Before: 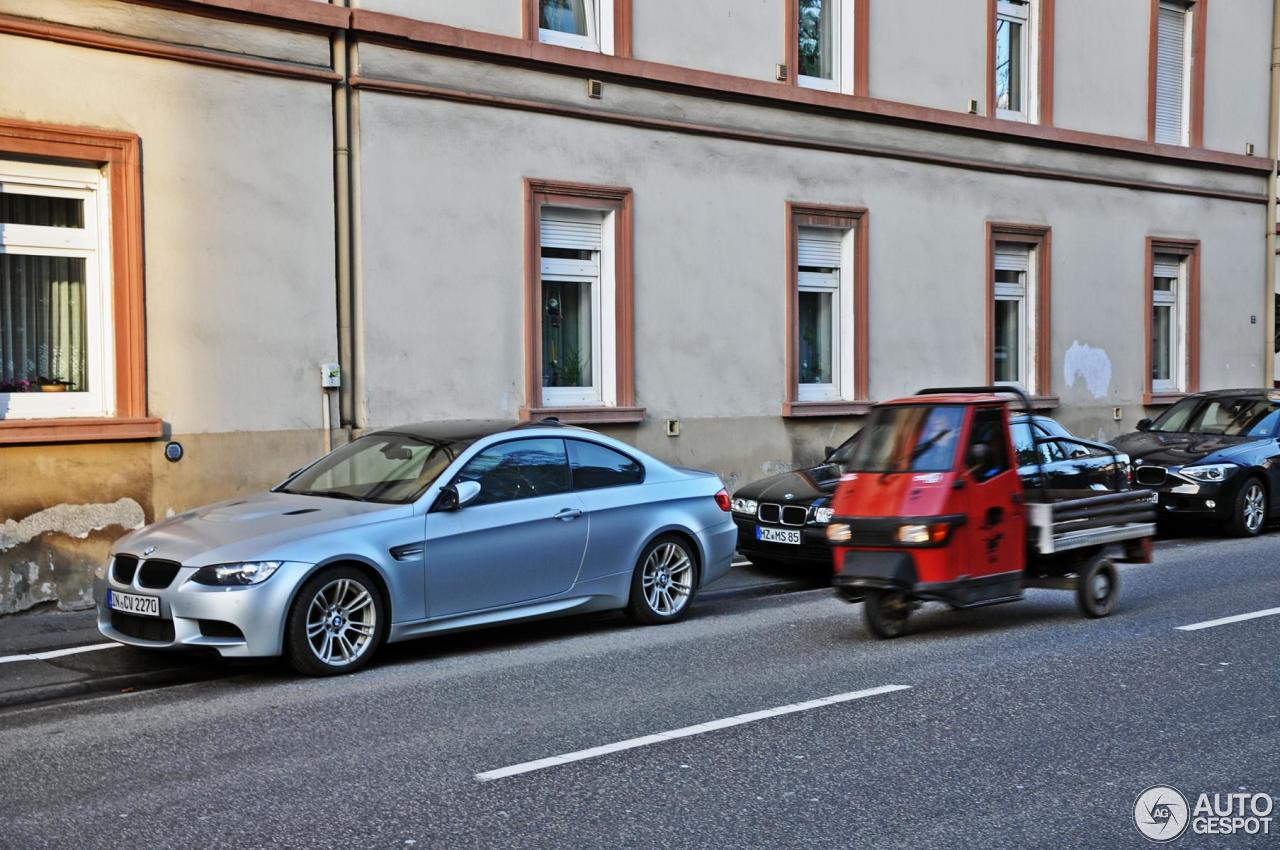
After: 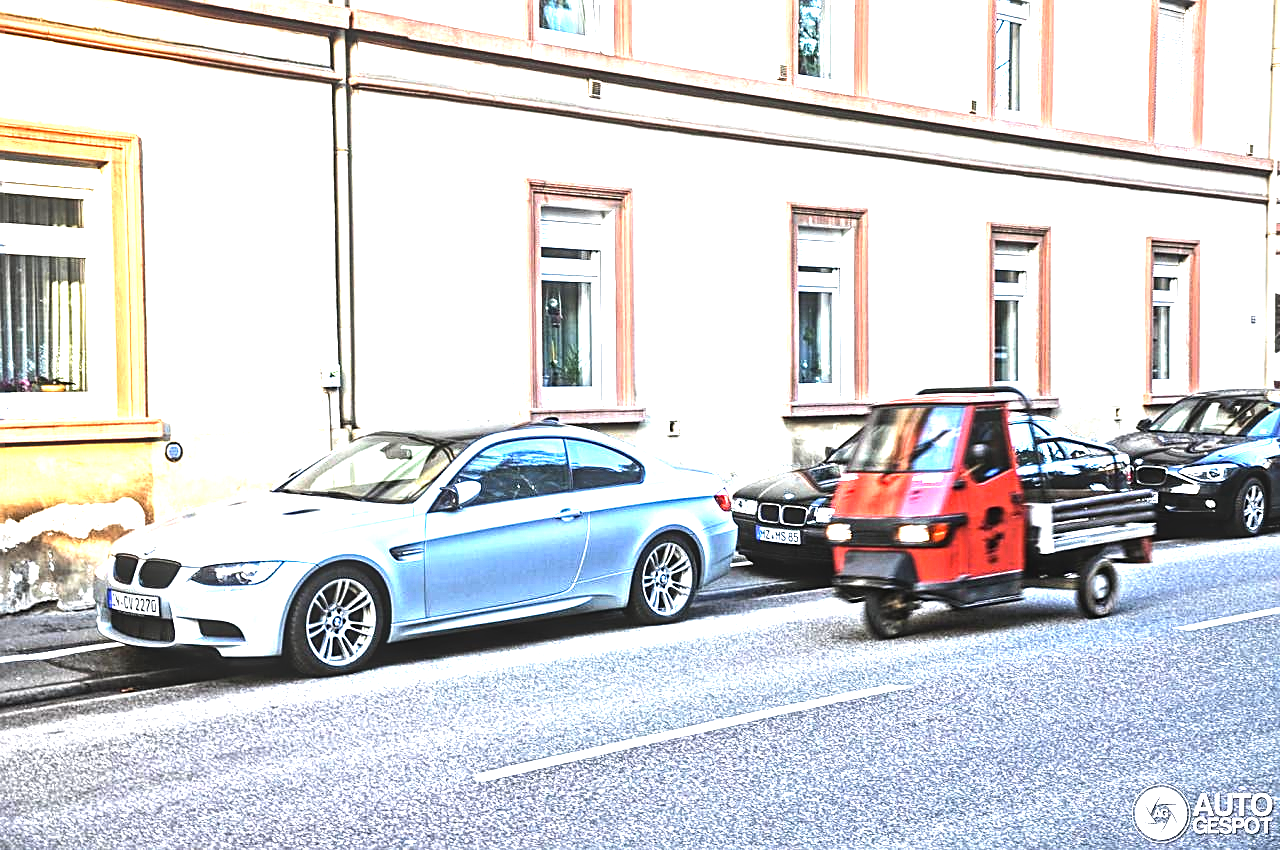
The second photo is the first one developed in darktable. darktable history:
tone equalizer: -8 EV -1.11 EV, -7 EV -1.02 EV, -6 EV -0.862 EV, -5 EV -0.579 EV, -3 EV 0.551 EV, -2 EV 0.852 EV, -1 EV 1.01 EV, +0 EV 1.08 EV, edges refinement/feathering 500, mask exposure compensation -1.57 EV, preserve details no
exposure: exposure 1.507 EV, compensate highlight preservation false
local contrast: on, module defaults
sharpen: on, module defaults
